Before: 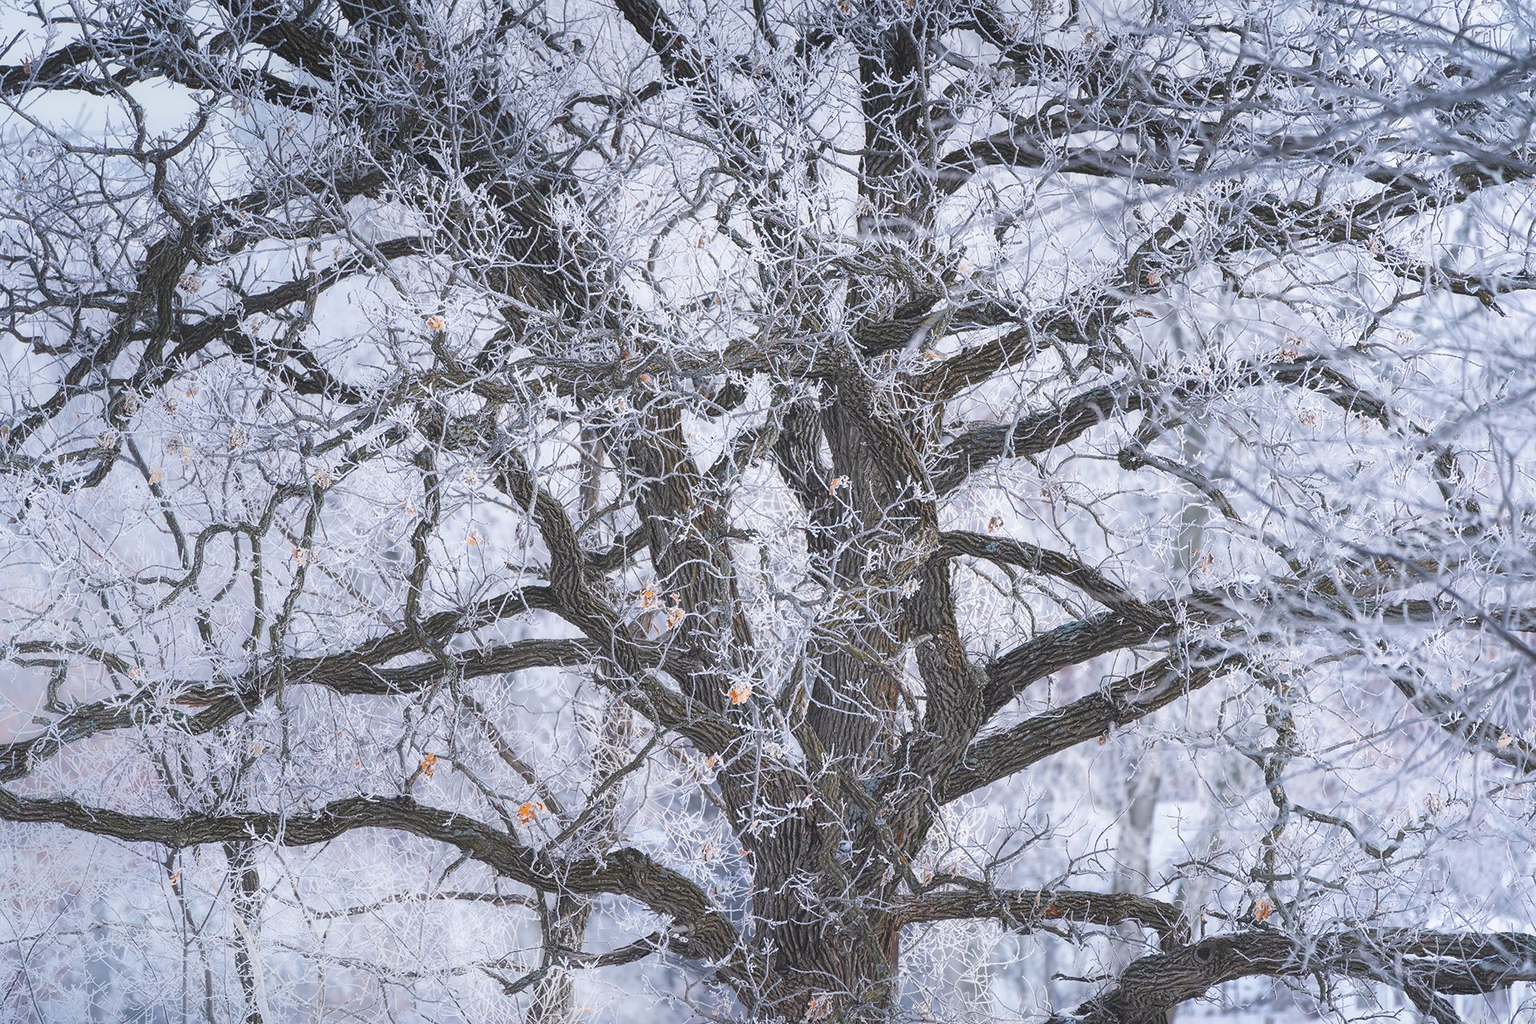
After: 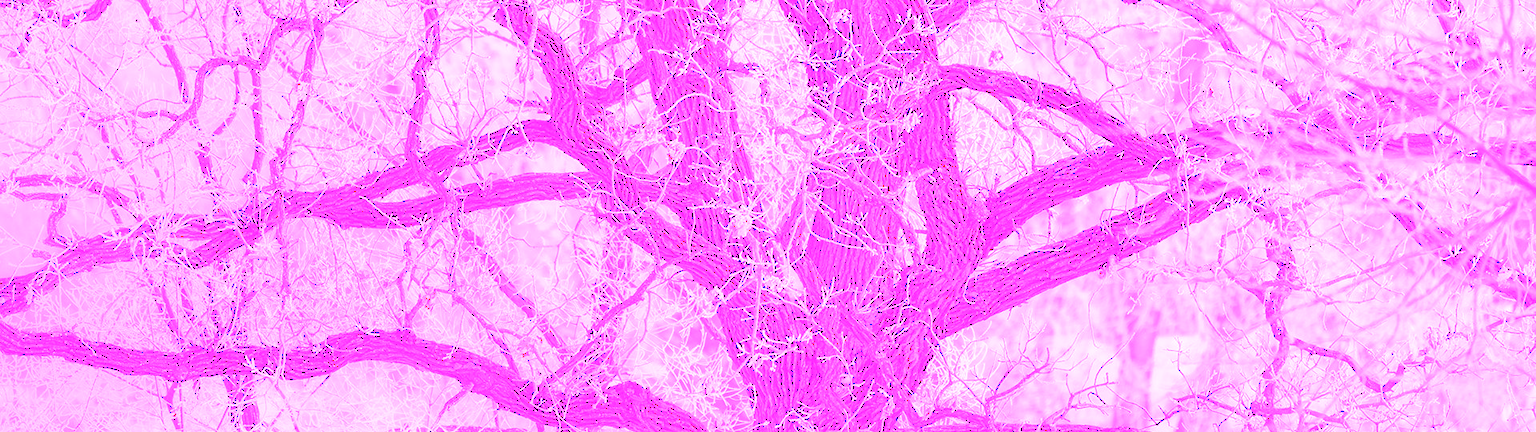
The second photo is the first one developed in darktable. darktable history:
white balance: red 8, blue 8
crop: top 45.551%, bottom 12.262%
